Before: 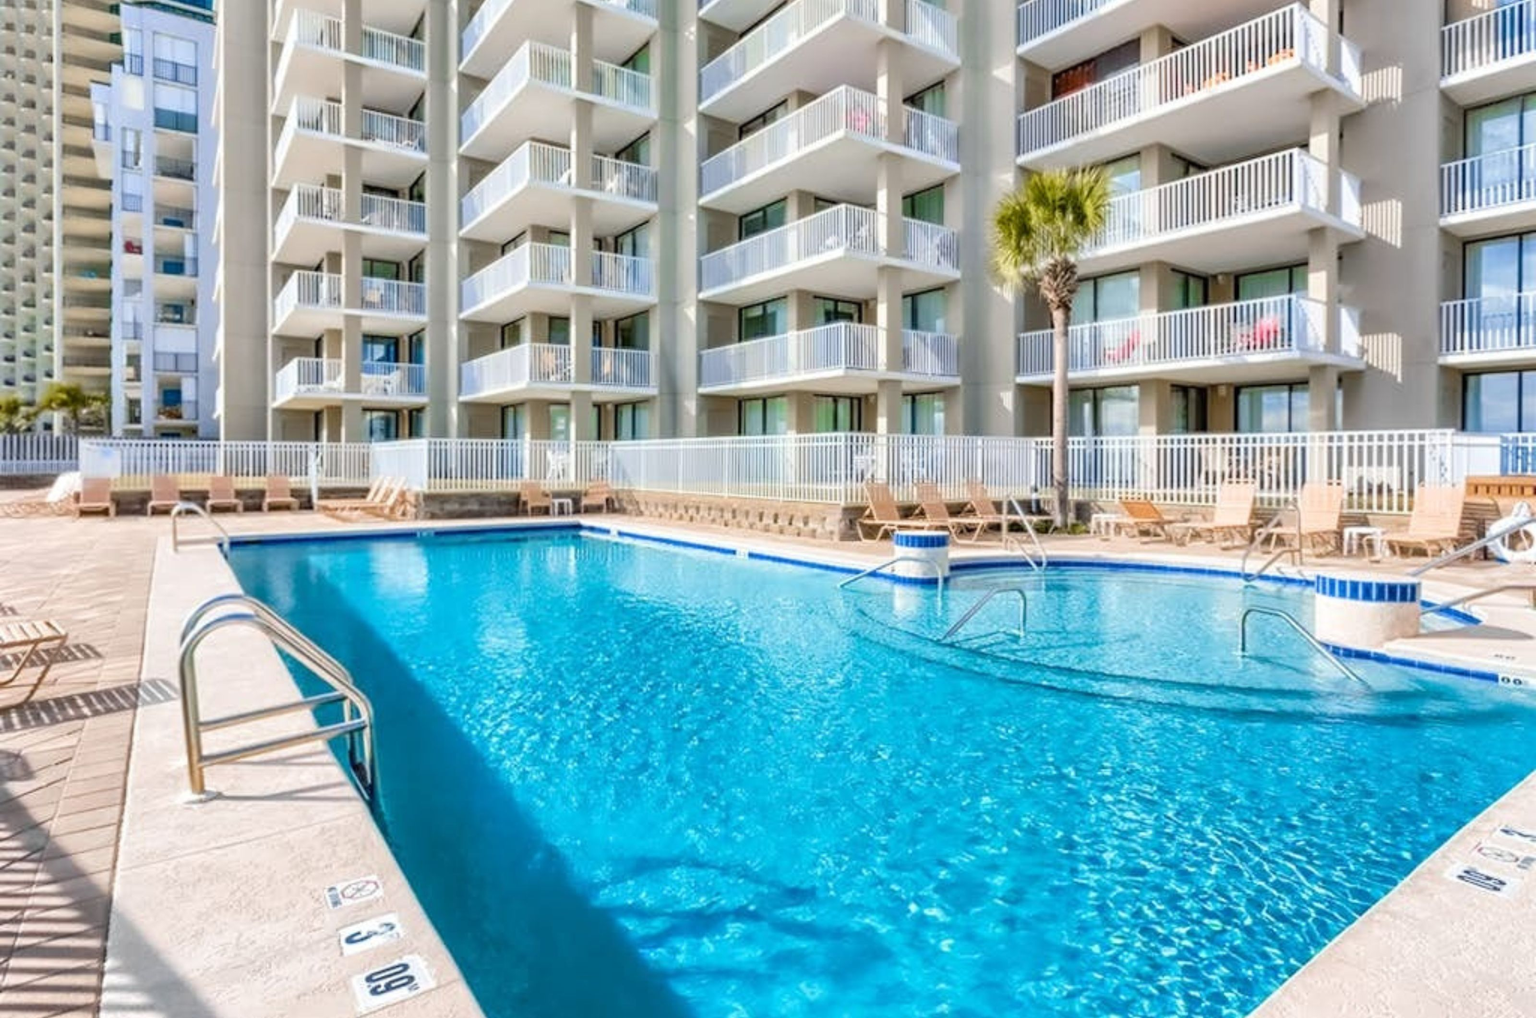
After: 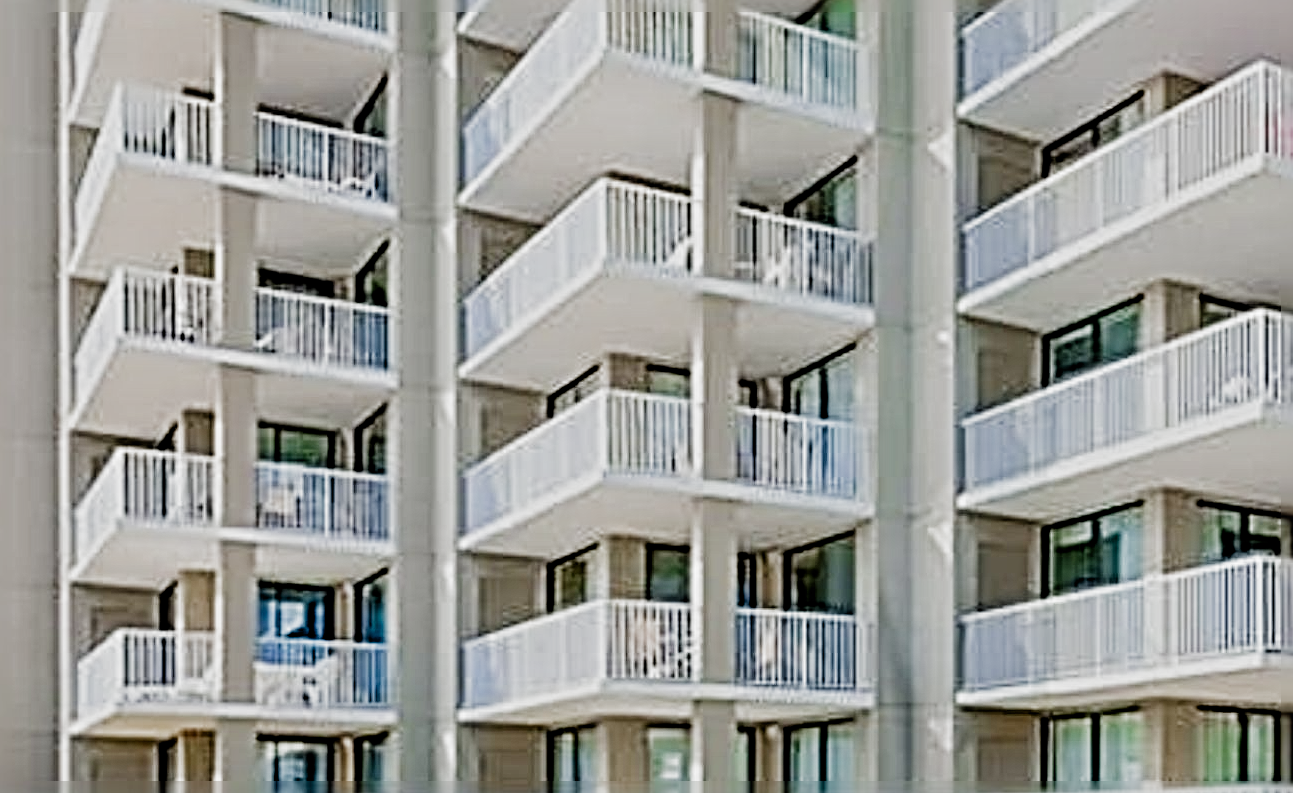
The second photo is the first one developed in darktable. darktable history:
filmic rgb: black relative exposure -7.97 EV, white relative exposure 4.02 EV, threshold 2.96 EV, hardness 4.13, add noise in highlights 0.002, preserve chrominance no, color science v3 (2019), use custom middle-gray values true, iterations of high-quality reconstruction 0, contrast in highlights soft, enable highlight reconstruction true
crop: left 15.538%, top 5.45%, right 44.026%, bottom 57.13%
sharpen: radius 6.247, amount 1.793, threshold 0.121
